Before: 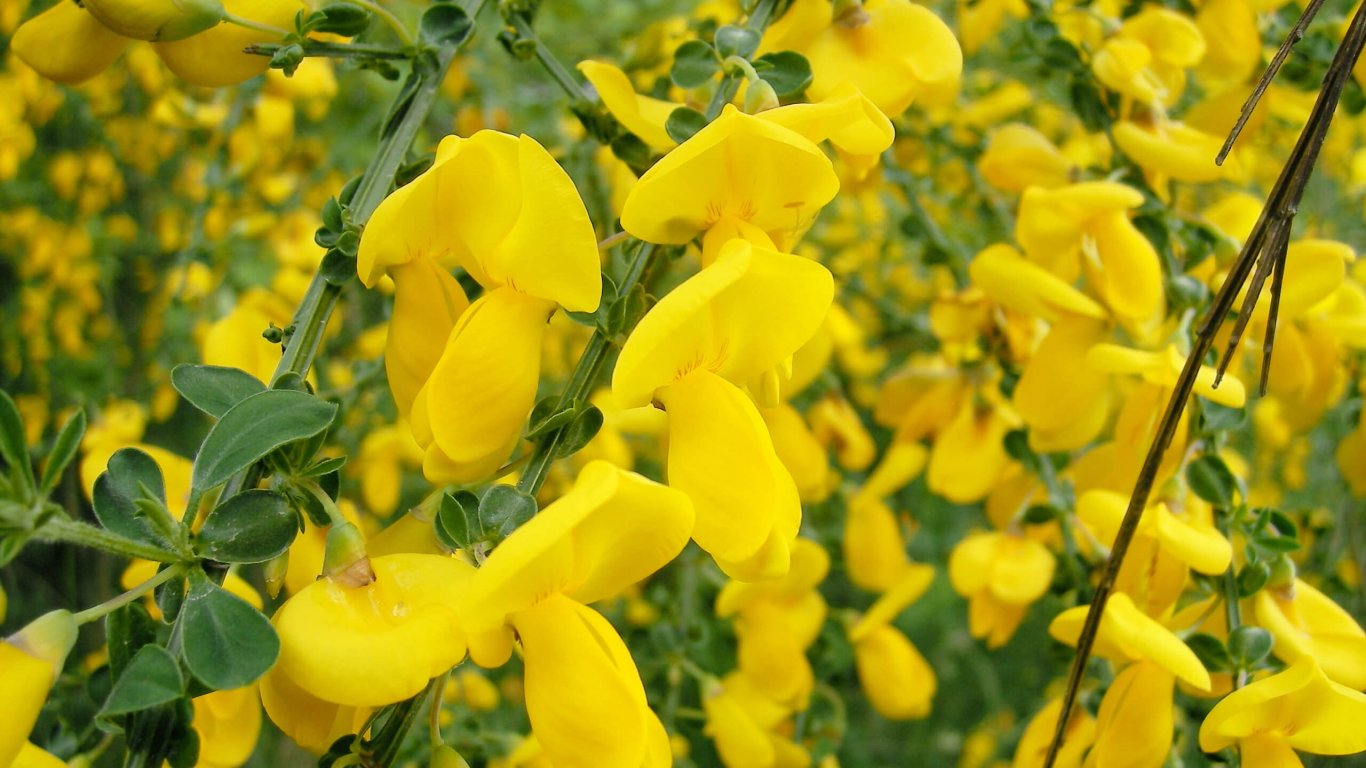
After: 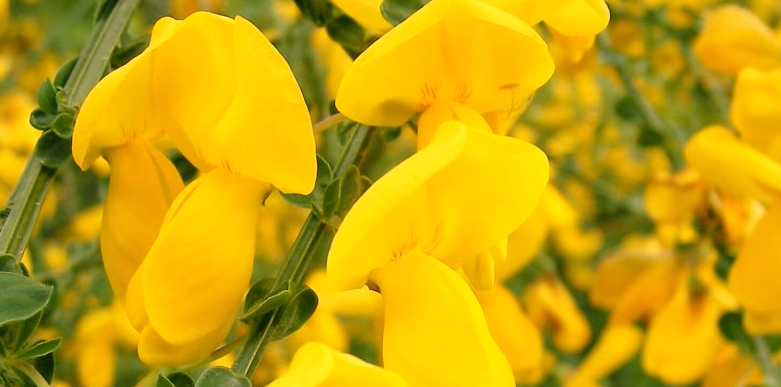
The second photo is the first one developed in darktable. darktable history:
crop: left 20.932%, top 15.471%, right 21.848%, bottom 34.081%
white balance: red 1.138, green 0.996, blue 0.812
